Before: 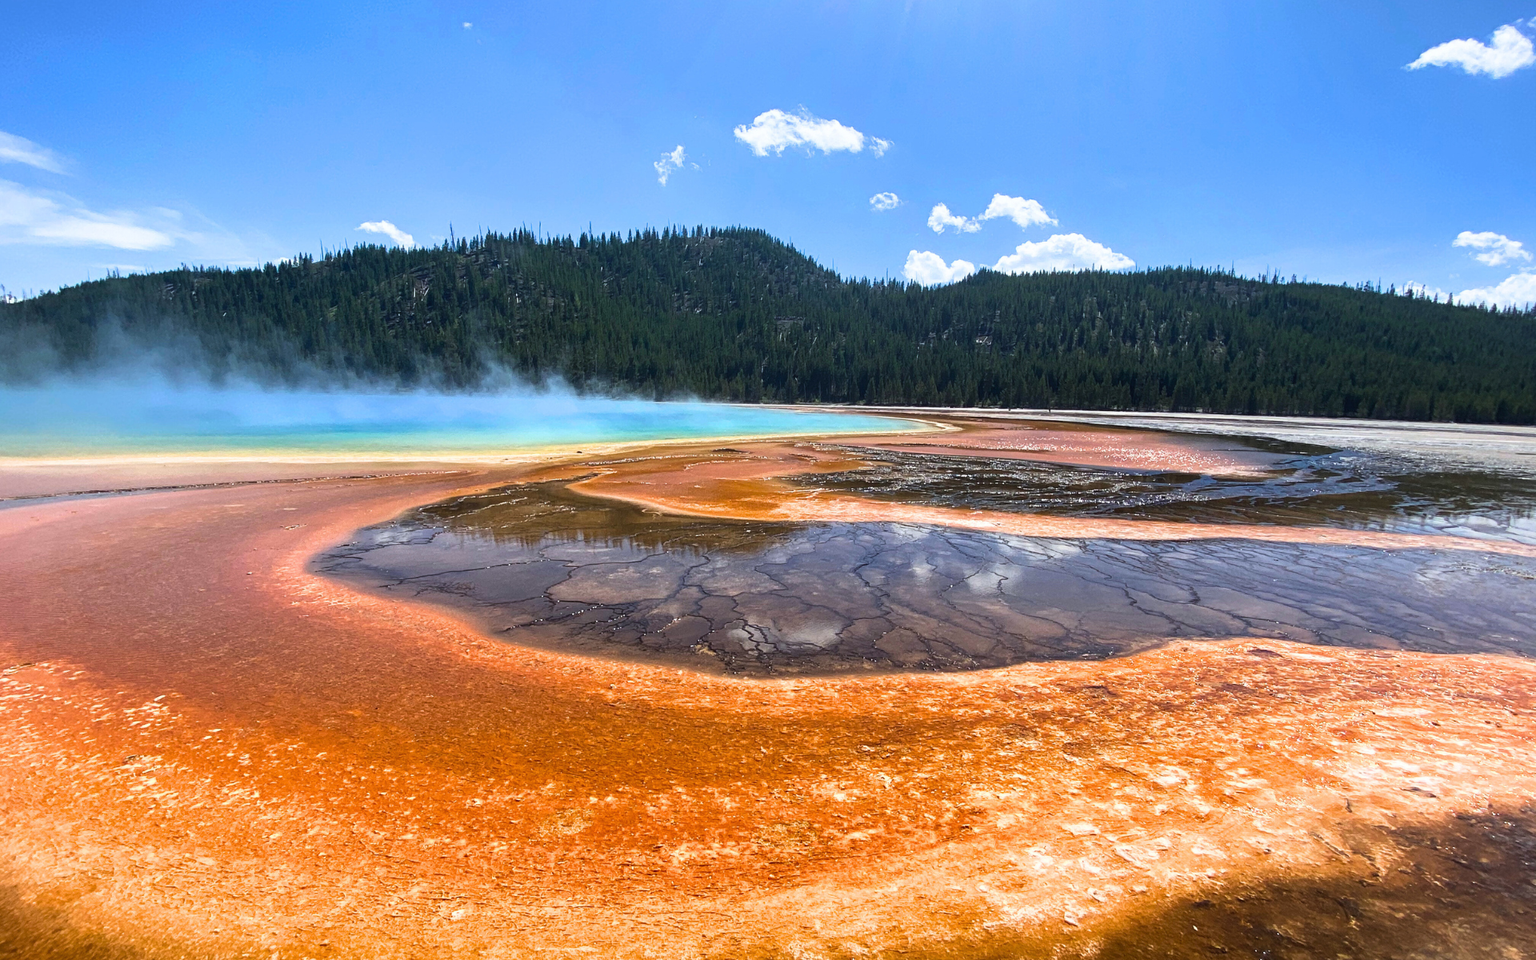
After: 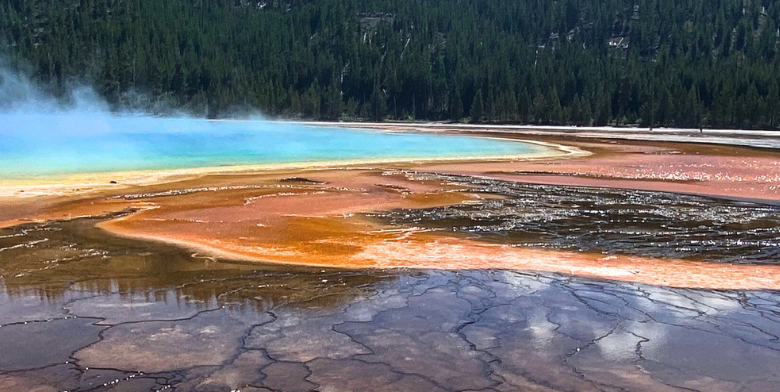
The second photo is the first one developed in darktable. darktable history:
crop: left 31.848%, top 31.993%, right 27.512%, bottom 35.271%
